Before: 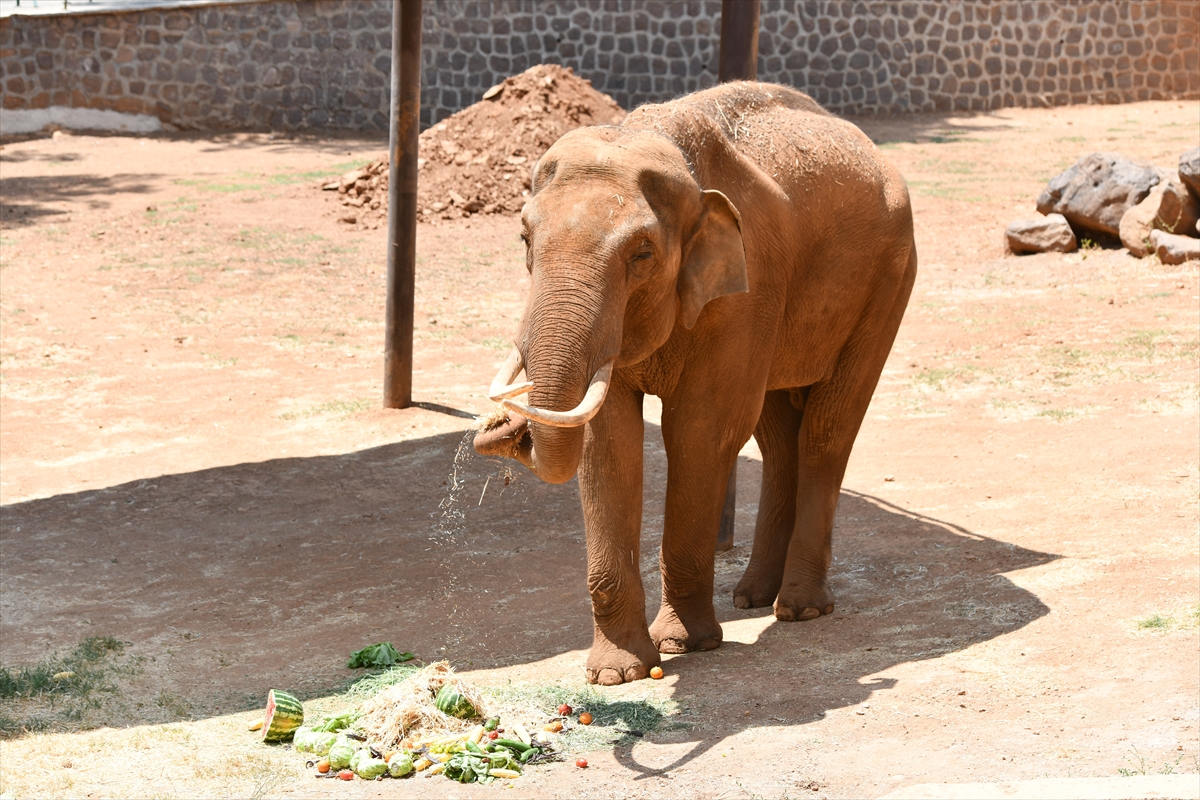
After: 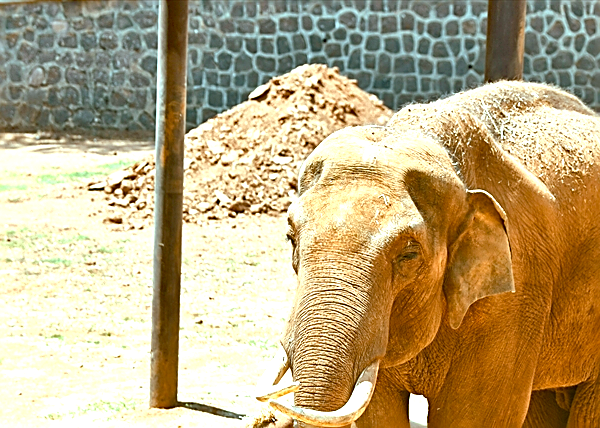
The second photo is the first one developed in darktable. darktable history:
color balance rgb: shadows lift › chroma 11.71%, shadows lift › hue 133.46°, highlights gain › chroma 4%, highlights gain › hue 200.2°, perceptual saturation grading › global saturation 18.05%
crop: left 19.556%, right 30.401%, bottom 46.458%
sharpen: amount 0.901
local contrast: mode bilateral grid, contrast 20, coarseness 50, detail 141%, midtone range 0.2
tone equalizer: -8 EV 1 EV, -7 EV 1 EV, -6 EV 1 EV, -5 EV 1 EV, -4 EV 1 EV, -3 EV 0.75 EV, -2 EV 0.5 EV, -1 EV 0.25 EV
haze removal: strength 0.29, distance 0.25, compatibility mode true, adaptive false
exposure: exposure 0.77 EV, compensate highlight preservation false
